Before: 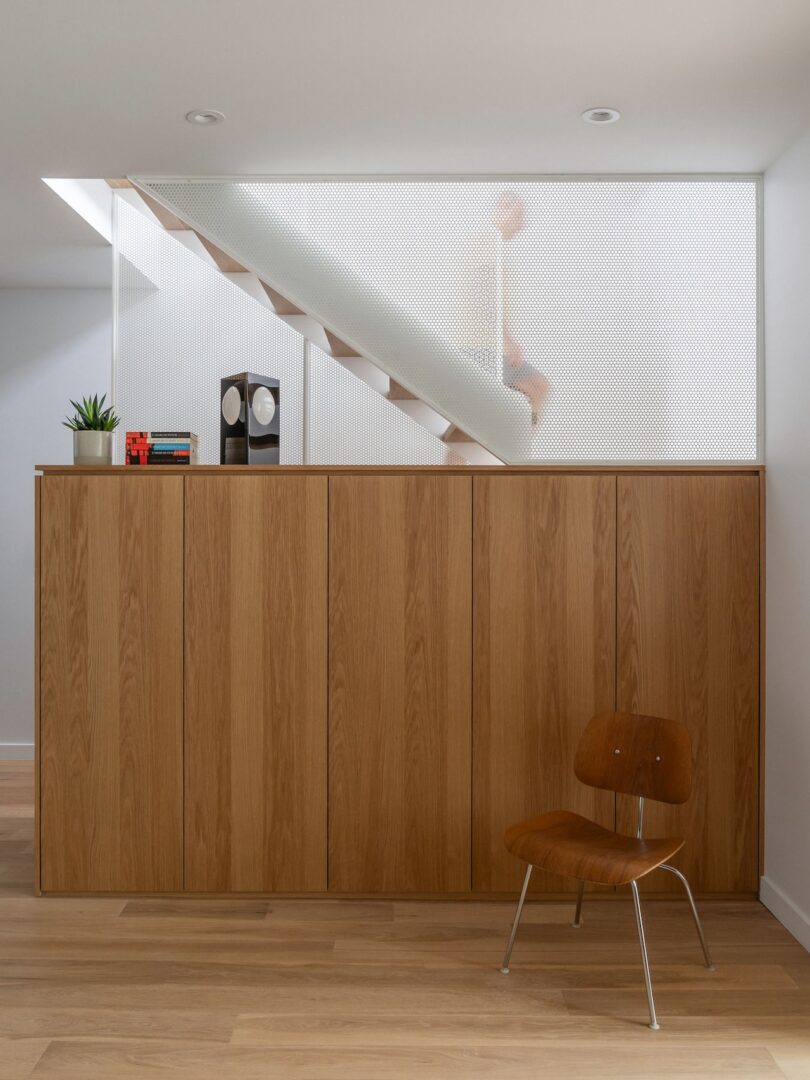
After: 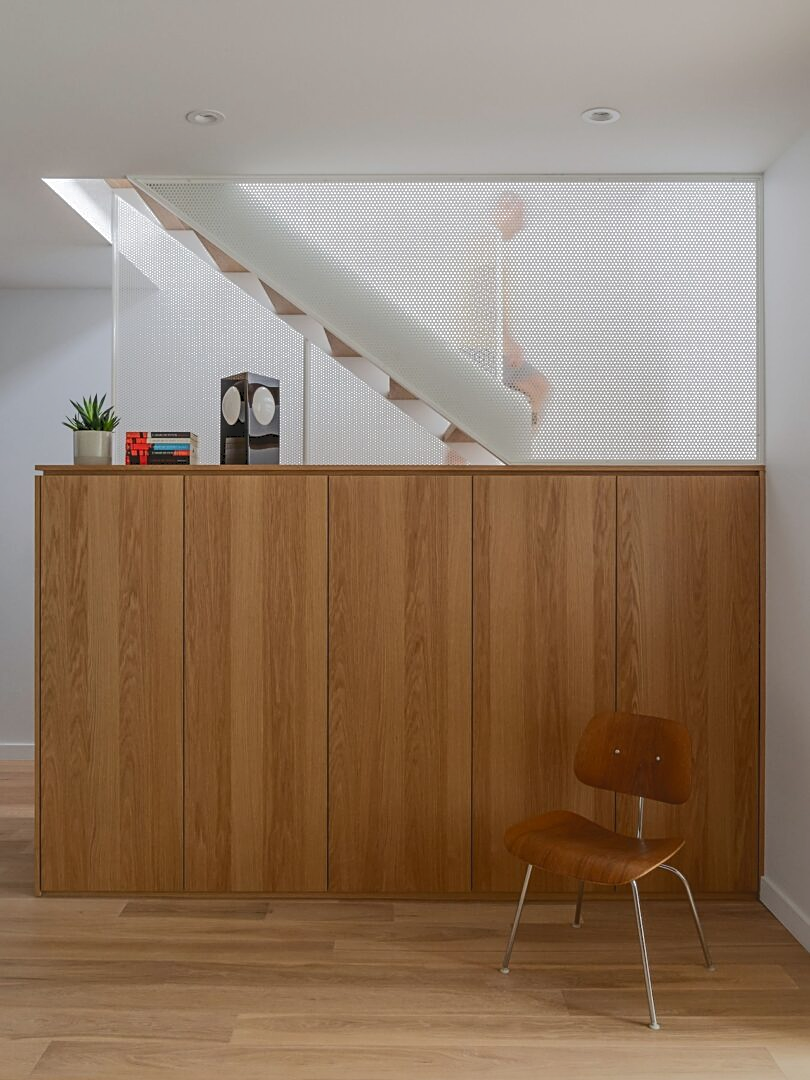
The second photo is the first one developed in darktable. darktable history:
sharpen: on, module defaults
tone curve: curves: ch0 [(0, 0) (0.003, 0.098) (0.011, 0.099) (0.025, 0.103) (0.044, 0.114) (0.069, 0.13) (0.1, 0.142) (0.136, 0.161) (0.177, 0.189) (0.224, 0.224) (0.277, 0.266) (0.335, 0.32) (0.399, 0.38) (0.468, 0.45) (0.543, 0.522) (0.623, 0.598) (0.709, 0.669) (0.801, 0.731) (0.898, 0.786) (1, 1)], color space Lab, independent channels, preserve colors none
